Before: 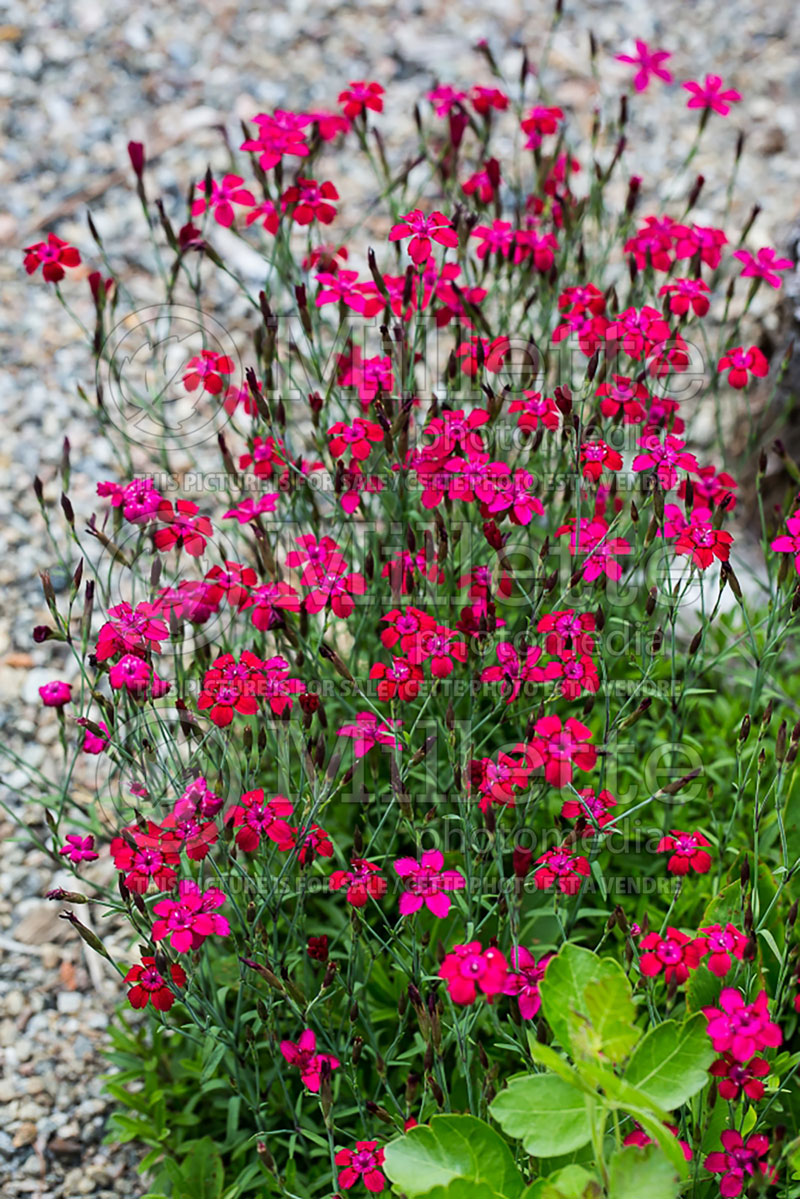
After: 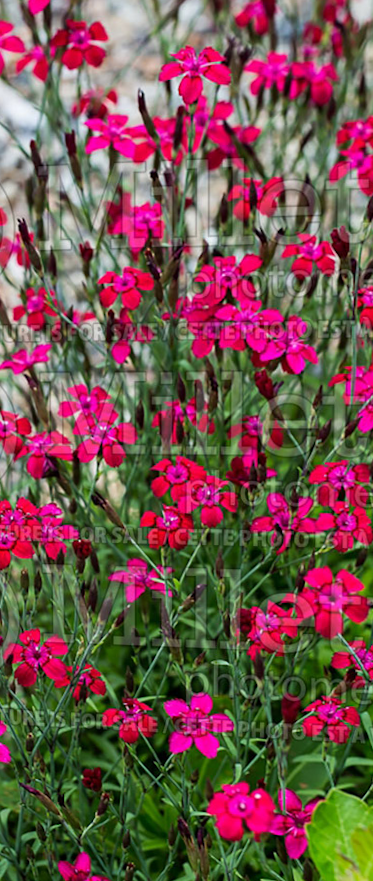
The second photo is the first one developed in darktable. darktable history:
rotate and perspective: rotation 0.062°, lens shift (vertical) 0.115, lens shift (horizontal) -0.133, crop left 0.047, crop right 0.94, crop top 0.061, crop bottom 0.94
crop and rotate: angle 0.02°, left 24.353%, top 13.219%, right 26.156%, bottom 8.224%
